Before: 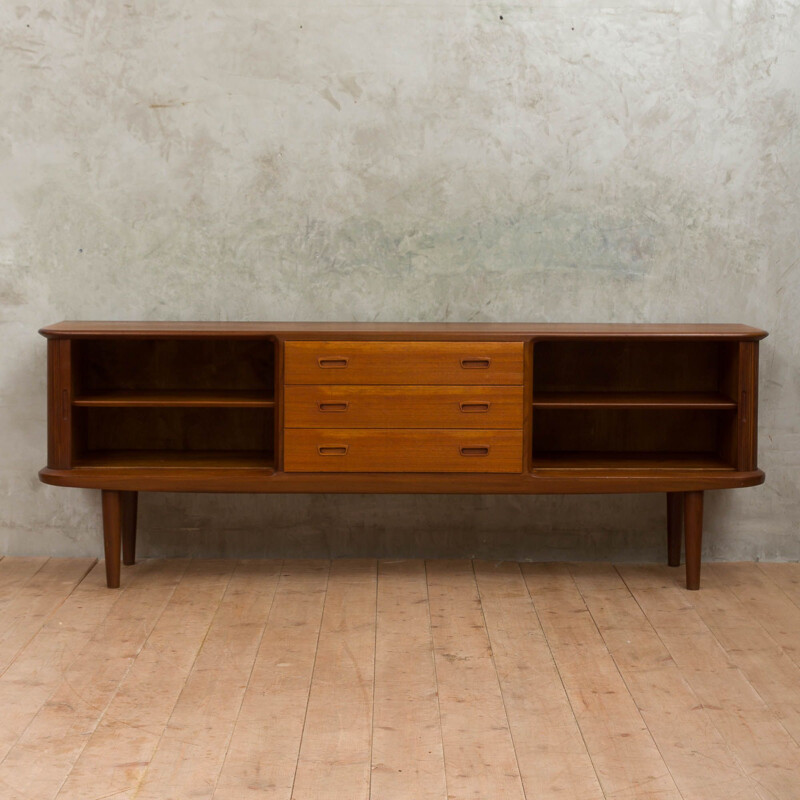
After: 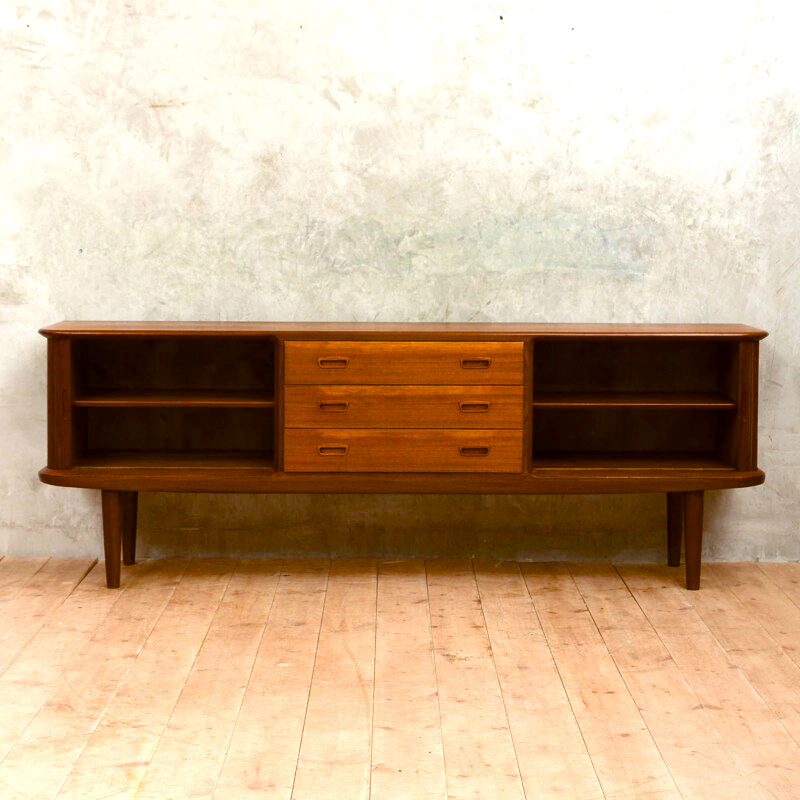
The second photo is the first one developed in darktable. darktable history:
color balance rgb: perceptual saturation grading › global saturation 20%, perceptual saturation grading › highlights -25.244%, perceptual saturation grading › shadows 49.634%, global vibrance 15.827%, saturation formula JzAzBz (2021)
exposure: black level correction 0, exposure 0.947 EV, compensate highlight preservation false
